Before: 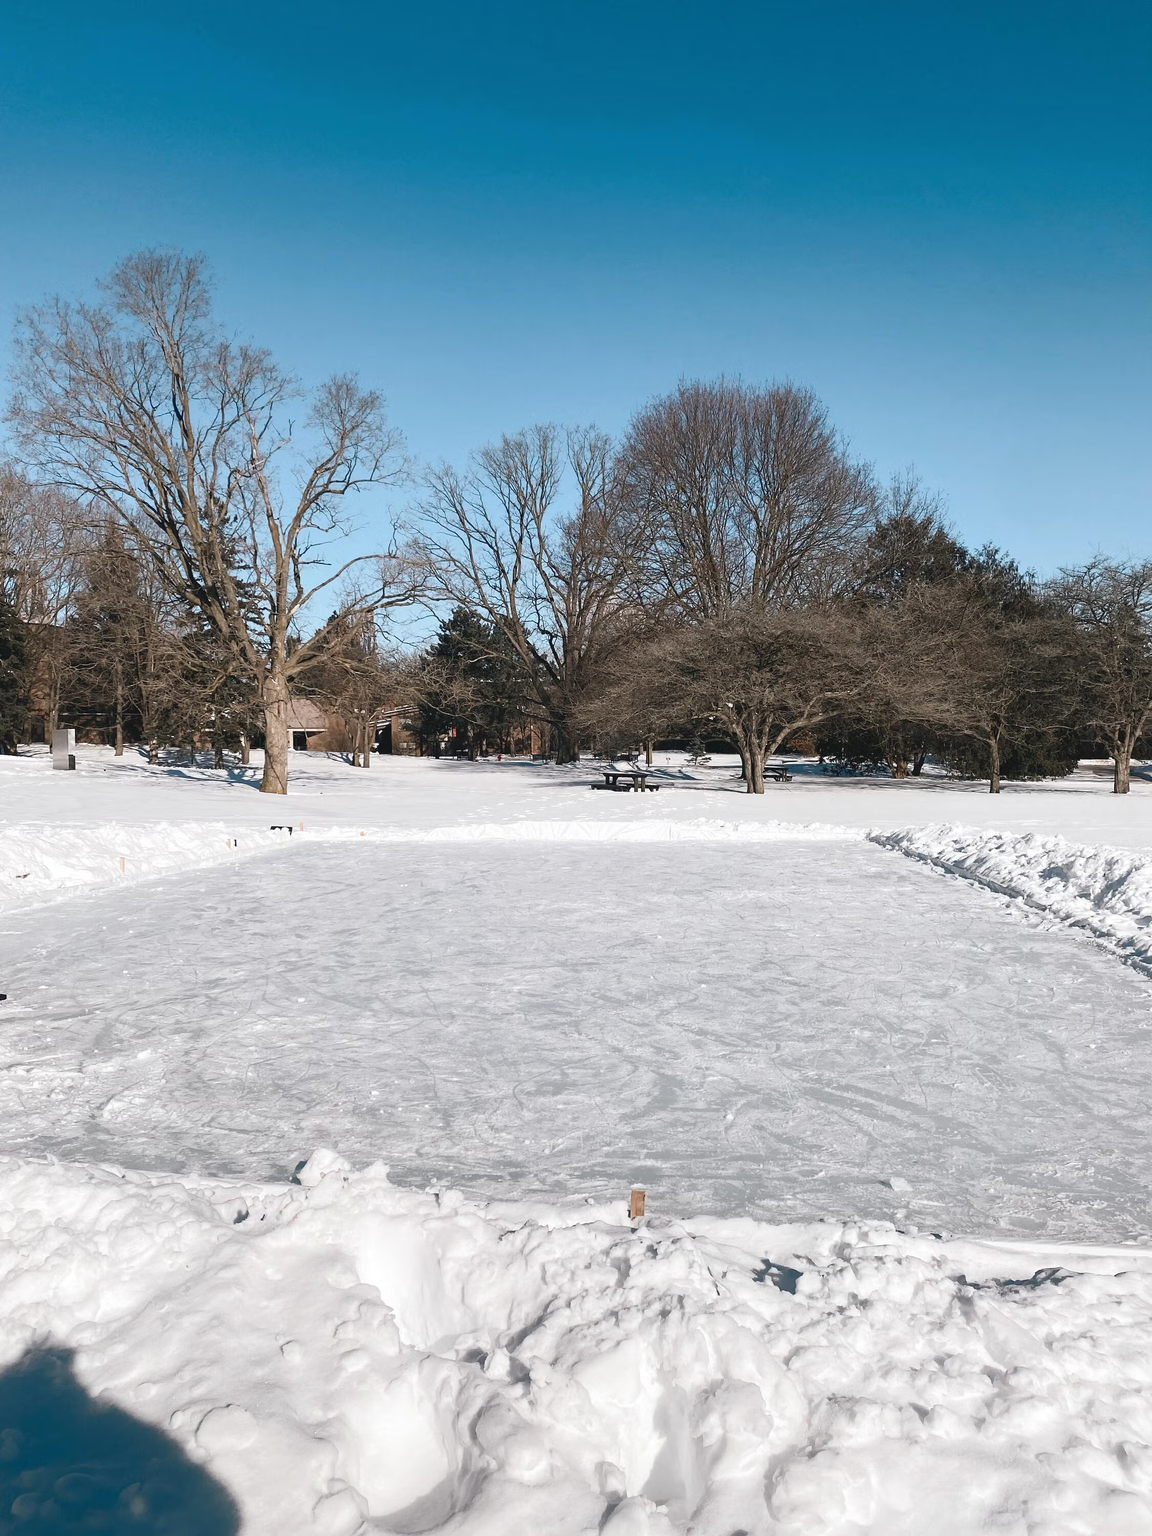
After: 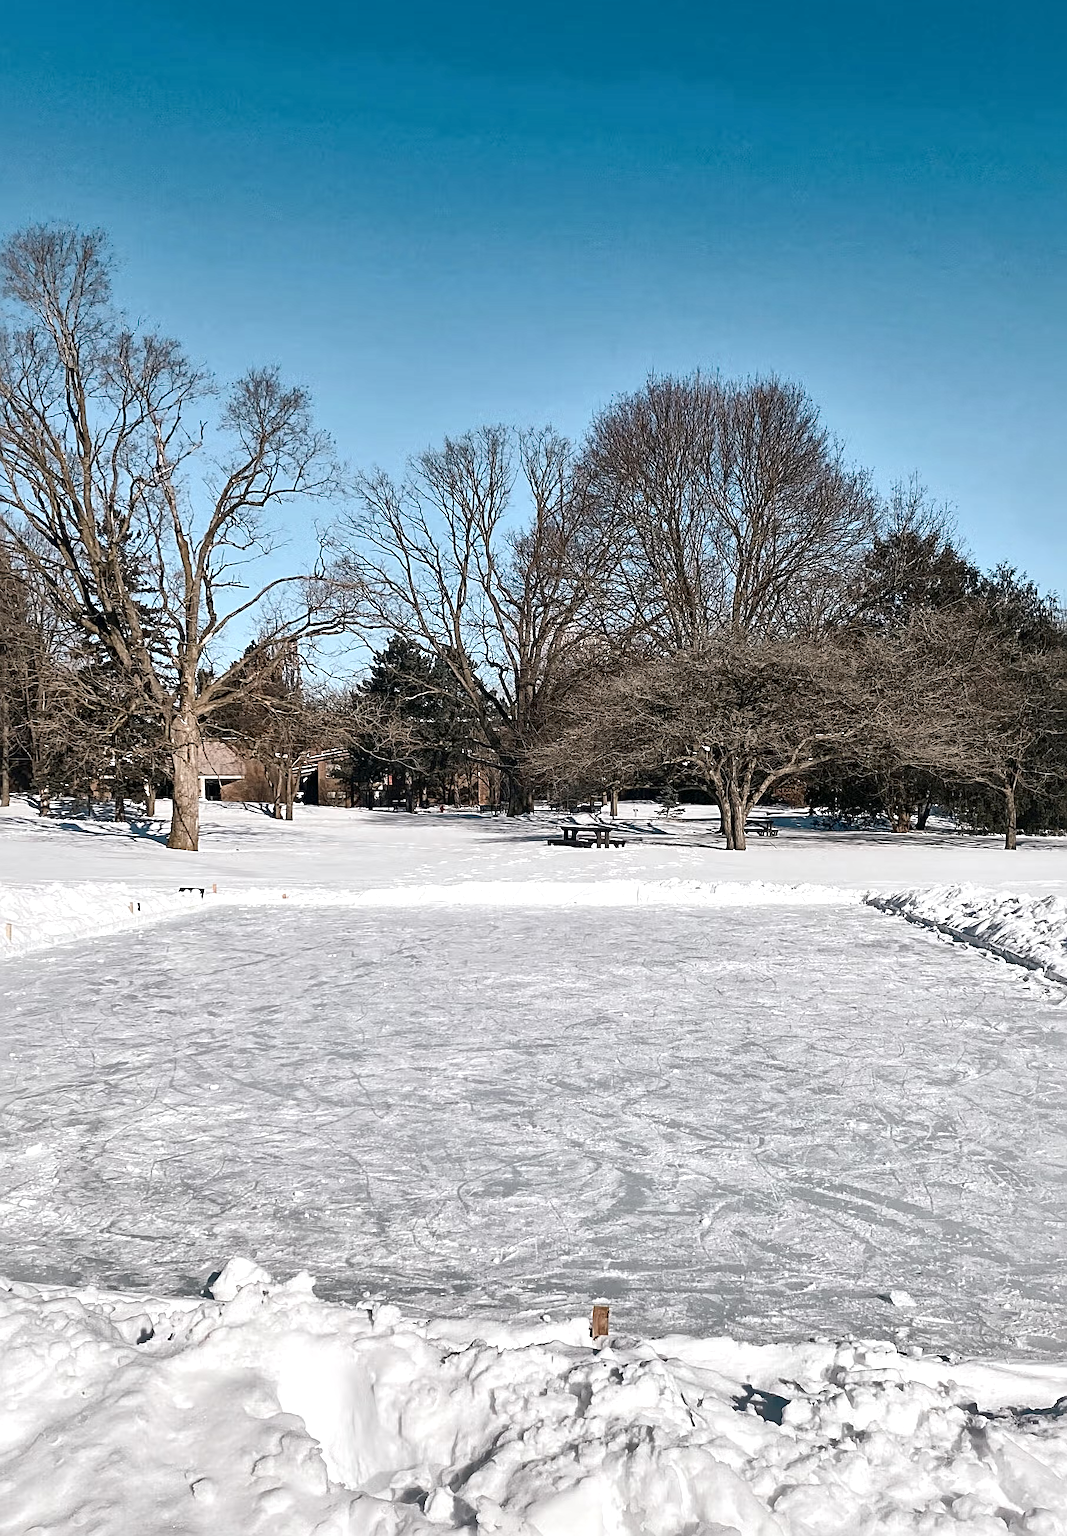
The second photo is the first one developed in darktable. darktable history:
crop: left 9.967%, top 3.473%, right 9.291%, bottom 9.396%
sharpen: radius 3.097
local contrast: mode bilateral grid, contrast 71, coarseness 75, detail 180%, midtone range 0.2
